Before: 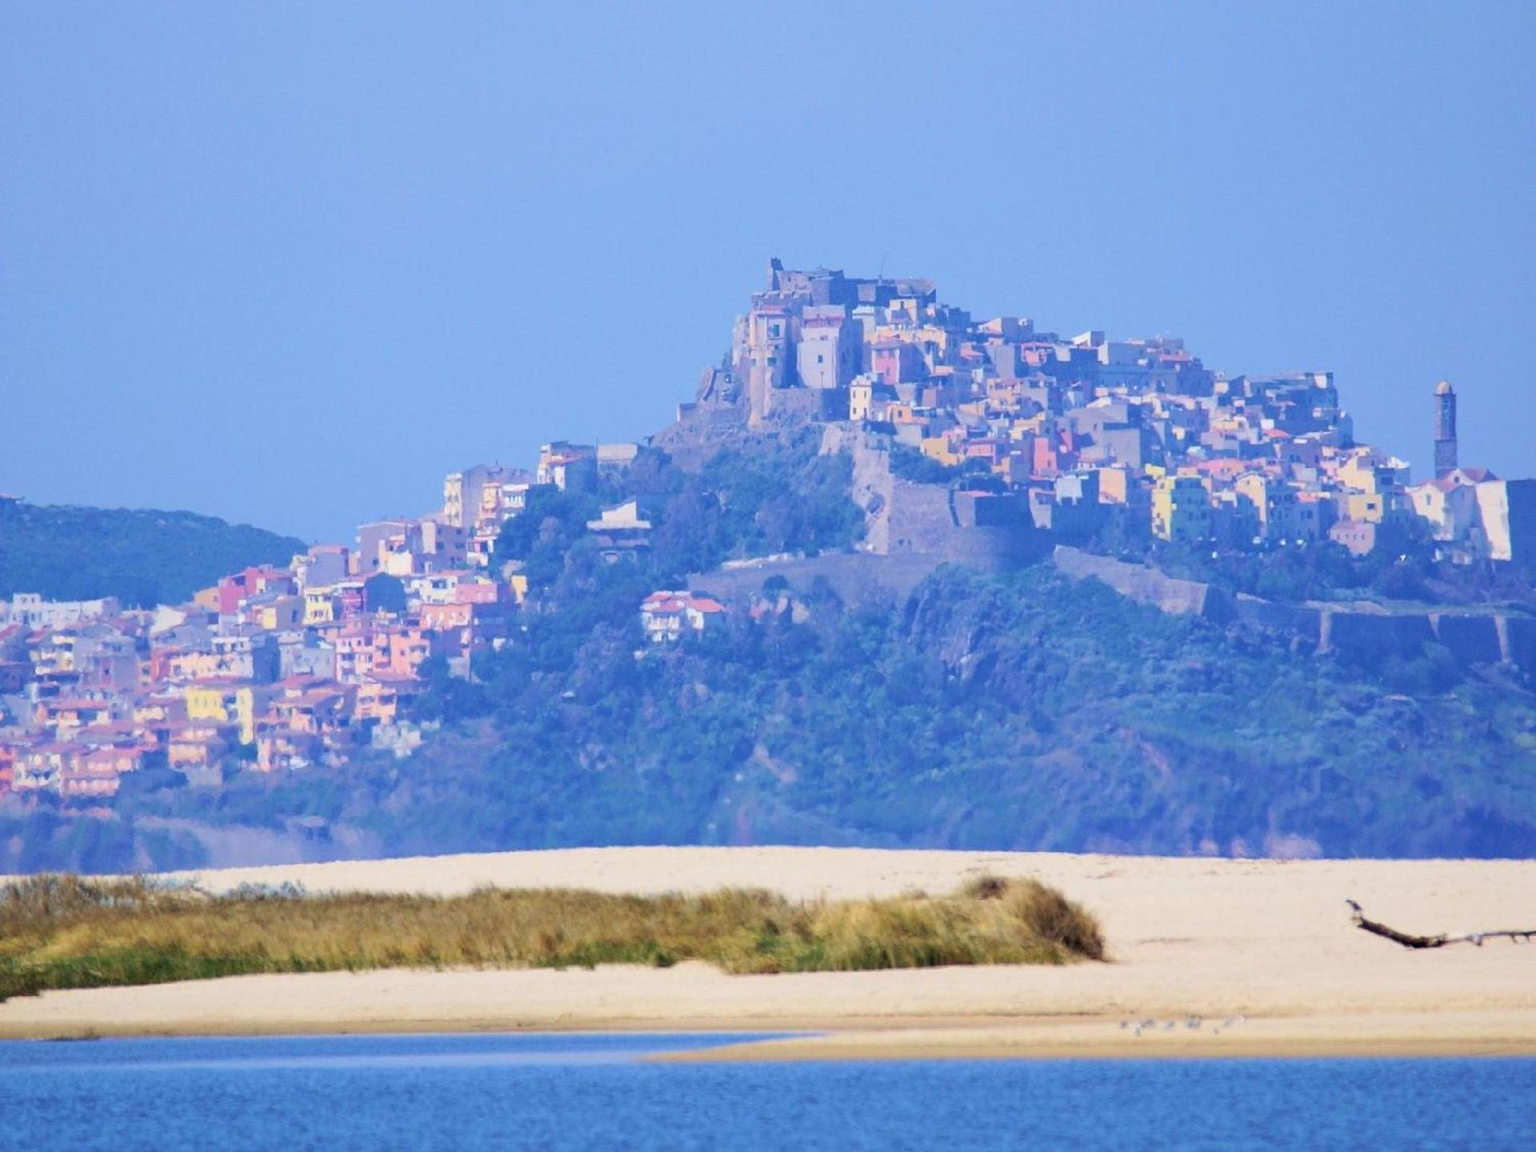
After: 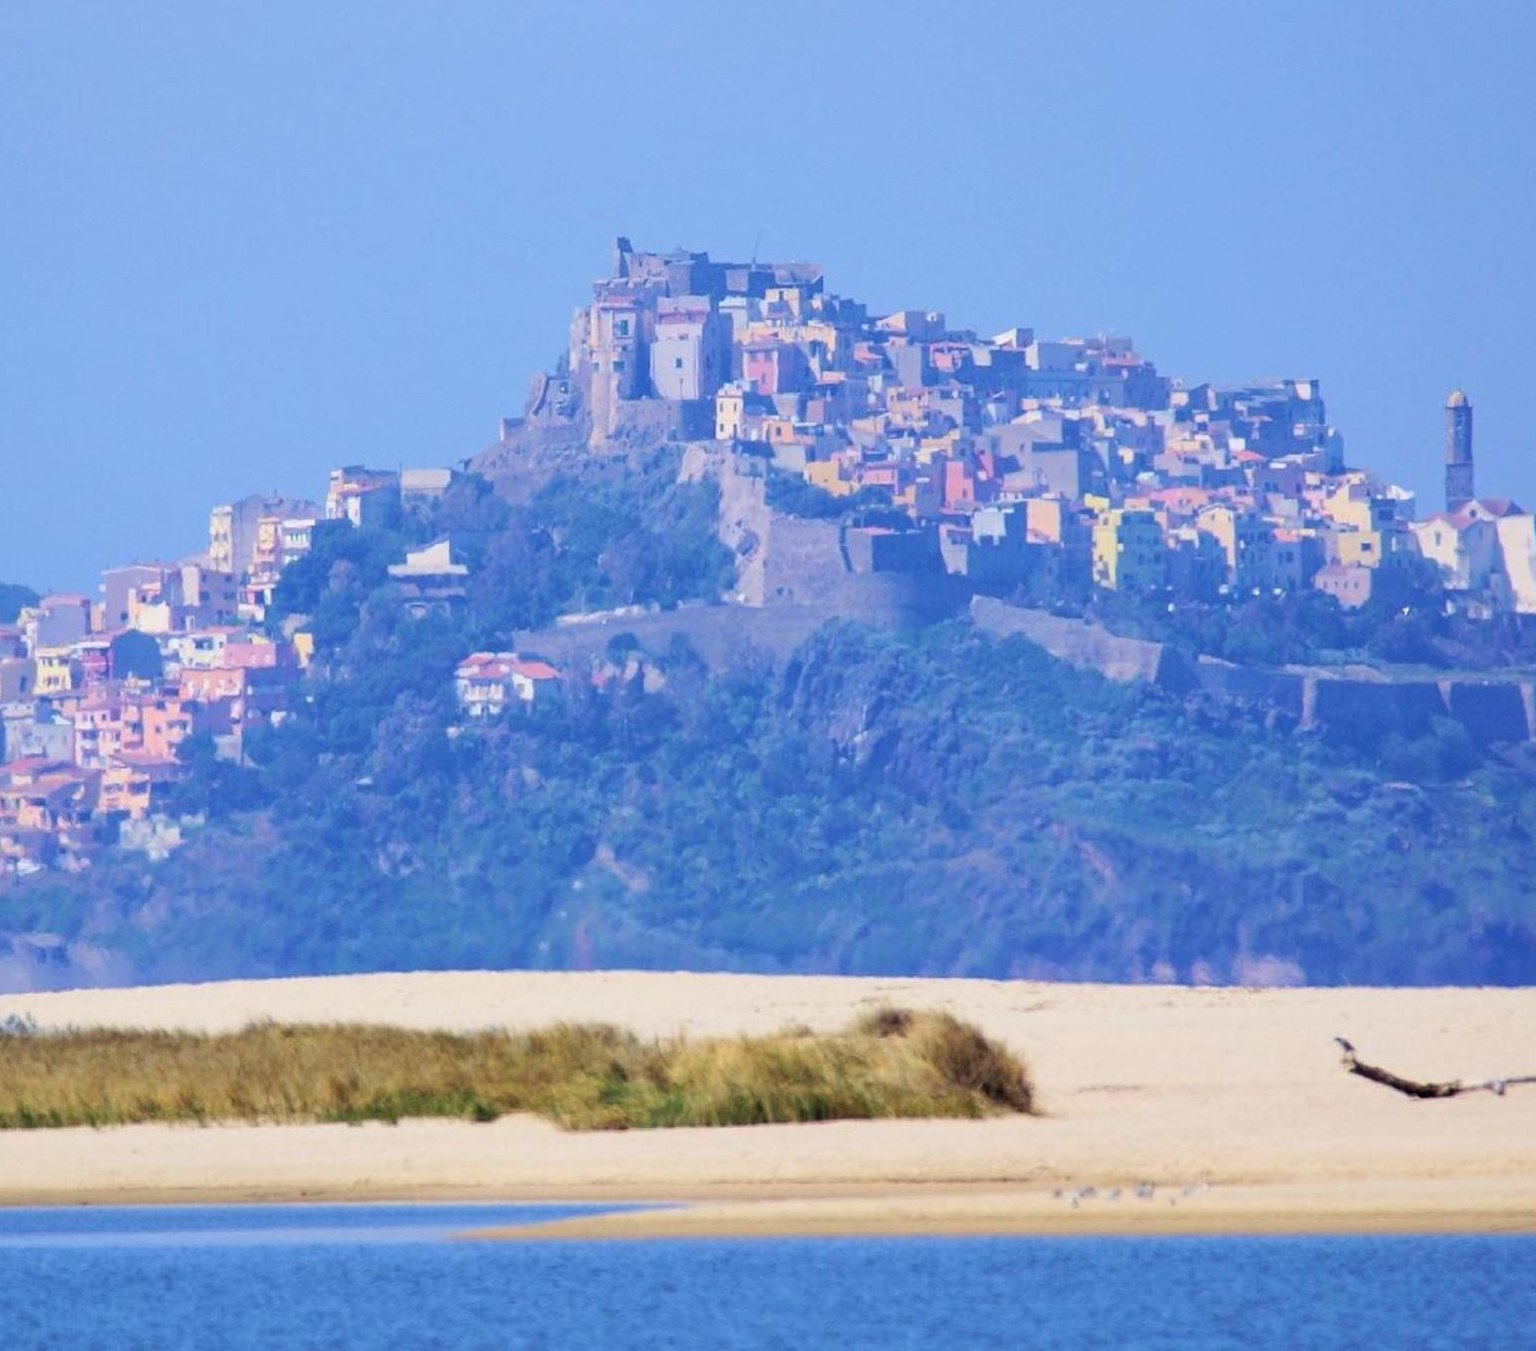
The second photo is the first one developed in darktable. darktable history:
crop and rotate: left 18%, top 5.909%, right 1.816%
tone equalizer: smoothing diameter 24.89%, edges refinement/feathering 7.76, preserve details guided filter
